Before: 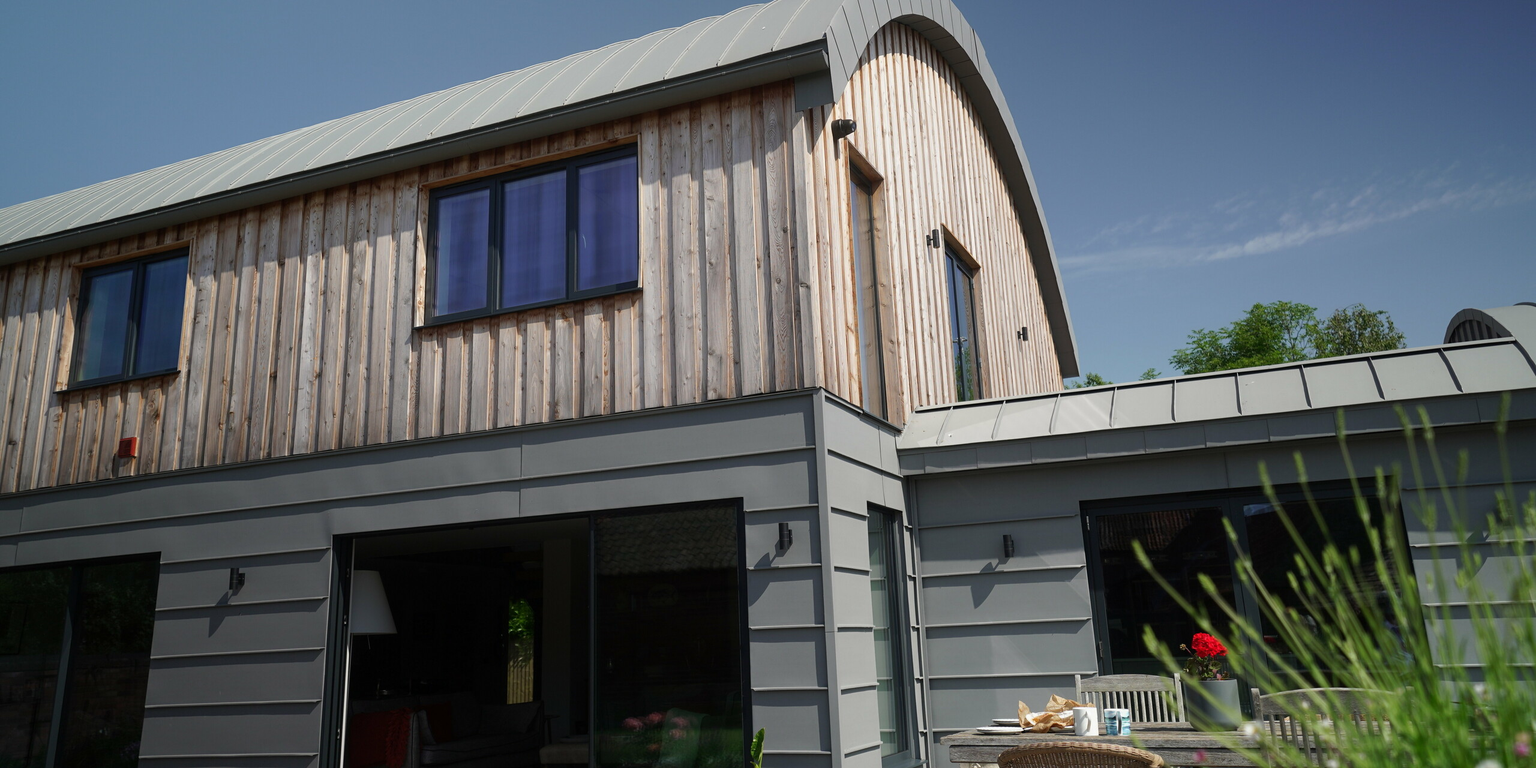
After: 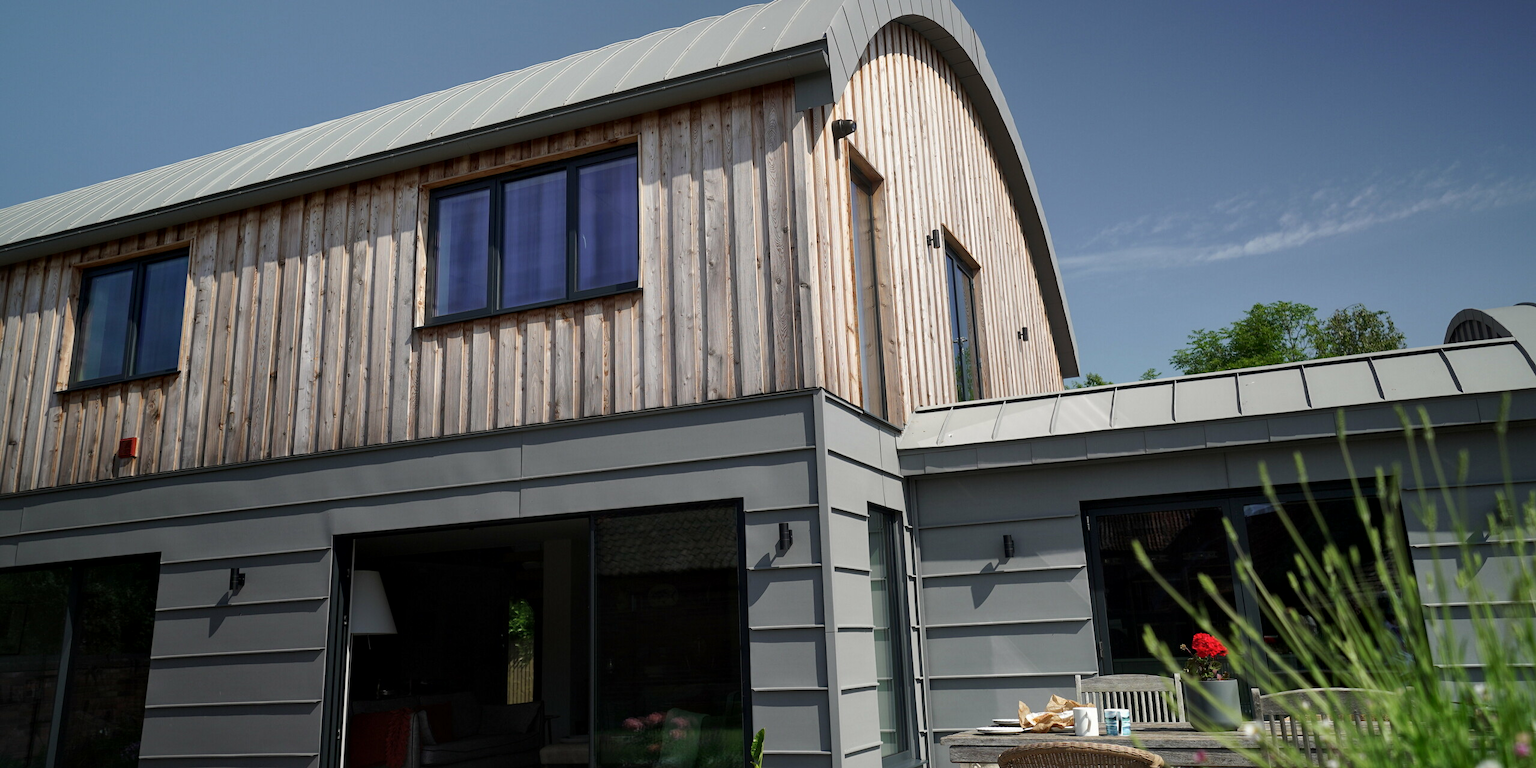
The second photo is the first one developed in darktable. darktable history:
local contrast: mode bilateral grid, contrast 20, coarseness 50, detail 132%, midtone range 0.2
